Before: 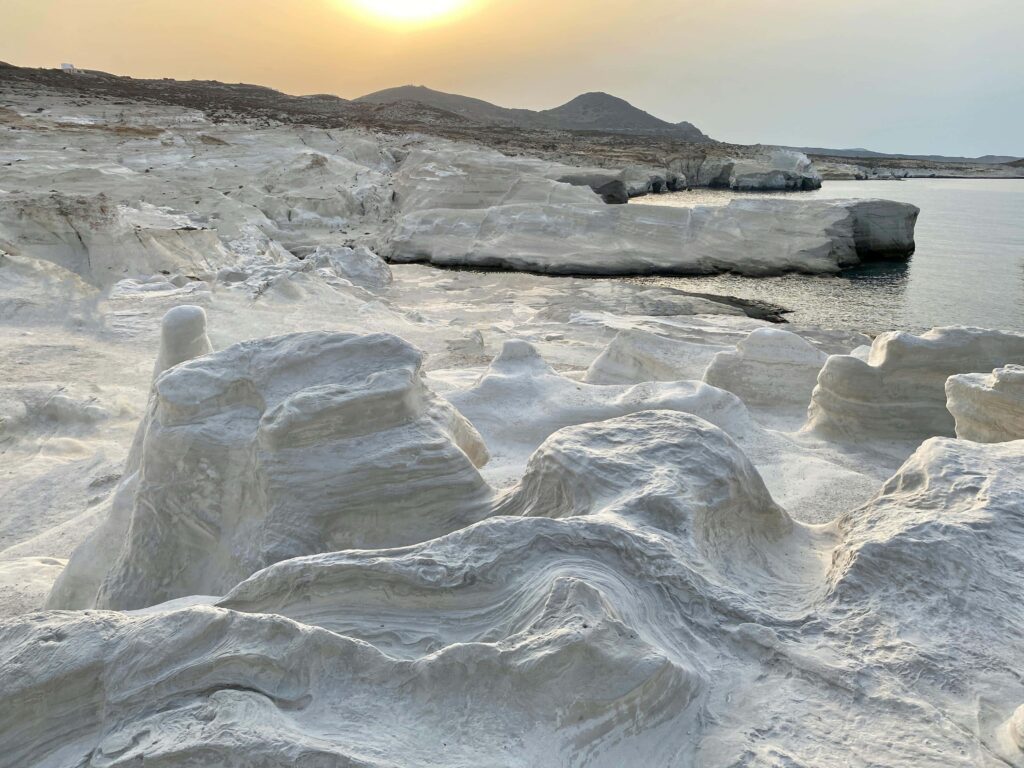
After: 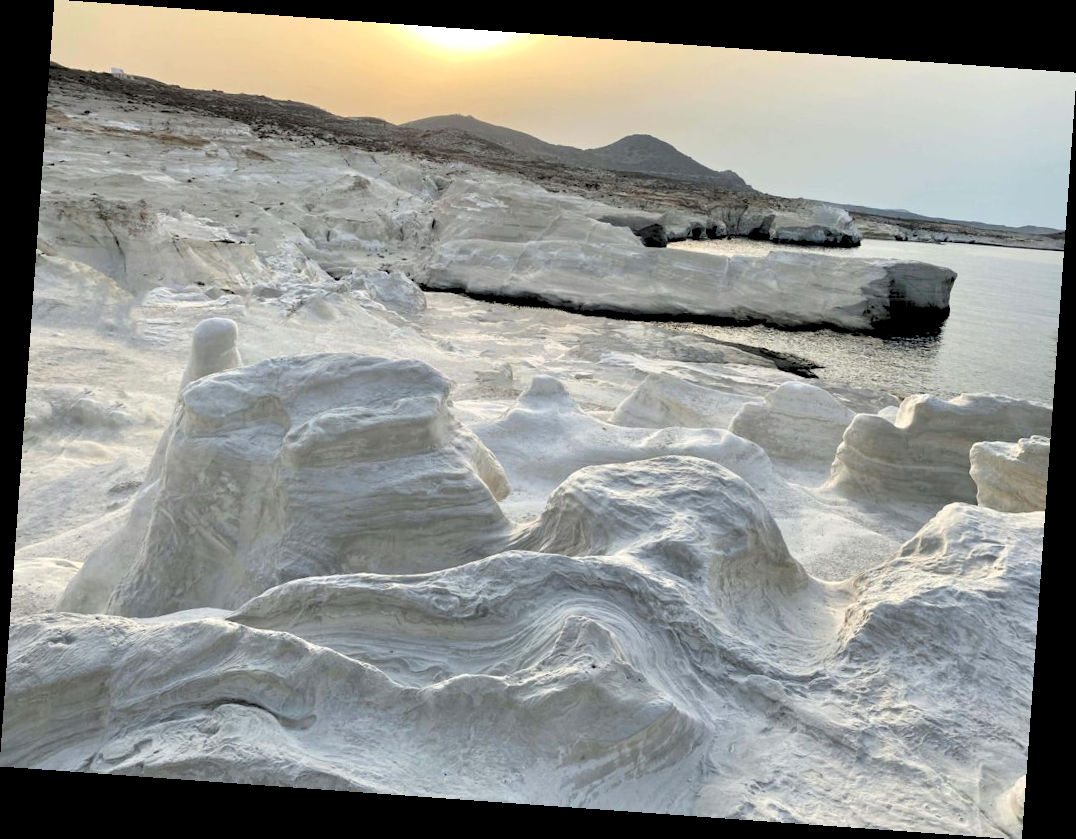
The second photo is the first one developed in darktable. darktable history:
rotate and perspective: rotation 4.1°, automatic cropping off
rgb levels: levels [[0.029, 0.461, 0.922], [0, 0.5, 1], [0, 0.5, 1]]
